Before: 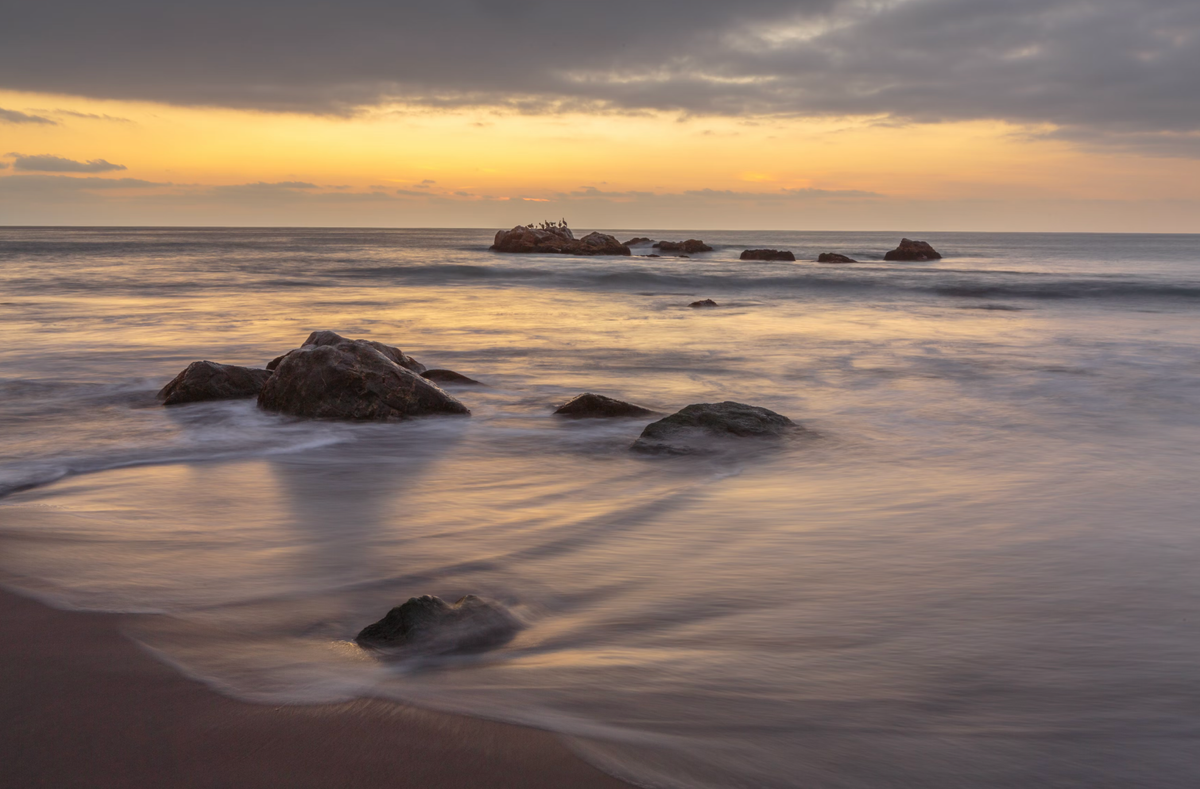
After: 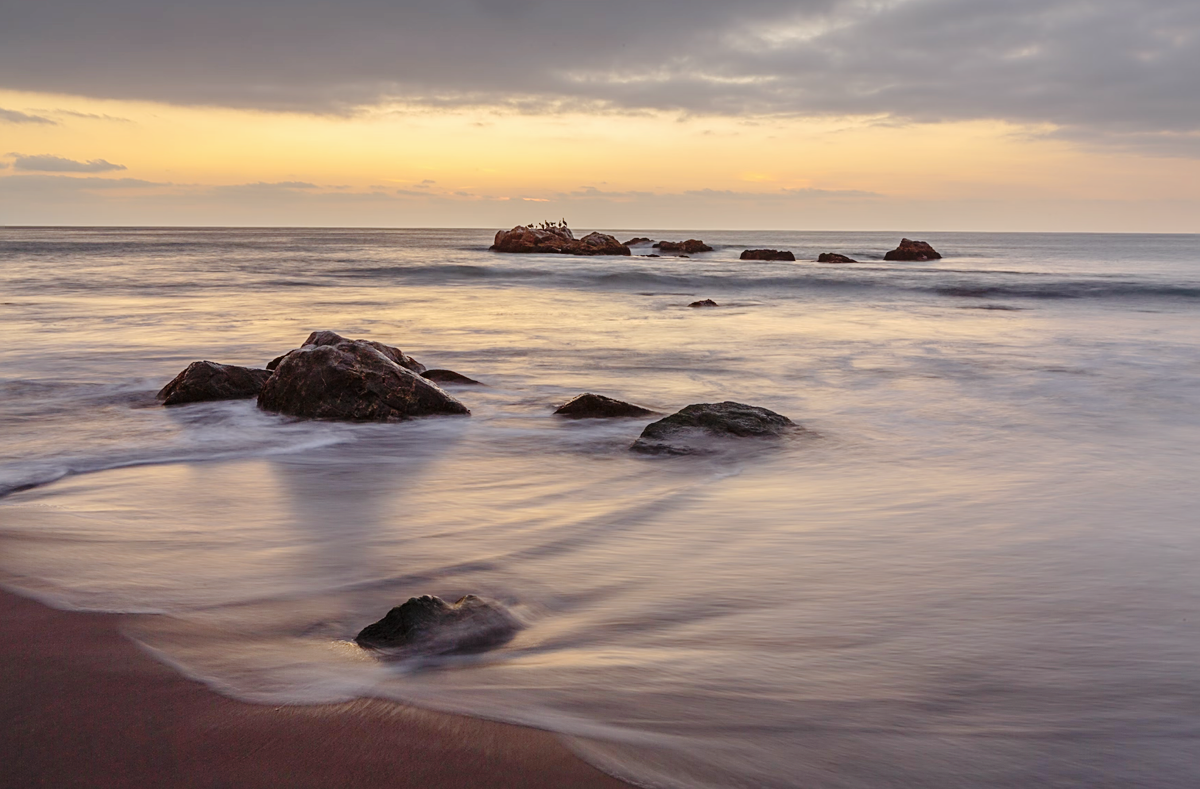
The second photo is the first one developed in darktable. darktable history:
sharpen: on, module defaults
tone curve: curves: ch0 [(0, 0) (0.003, 0.011) (0.011, 0.012) (0.025, 0.013) (0.044, 0.023) (0.069, 0.04) (0.1, 0.06) (0.136, 0.094) (0.177, 0.145) (0.224, 0.213) (0.277, 0.301) (0.335, 0.389) (0.399, 0.473) (0.468, 0.554) (0.543, 0.627) (0.623, 0.694) (0.709, 0.763) (0.801, 0.83) (0.898, 0.906) (1, 1)], preserve colors none
base curve: curves: ch0 [(0, 0) (0.472, 0.508) (1, 1)], preserve colors none
